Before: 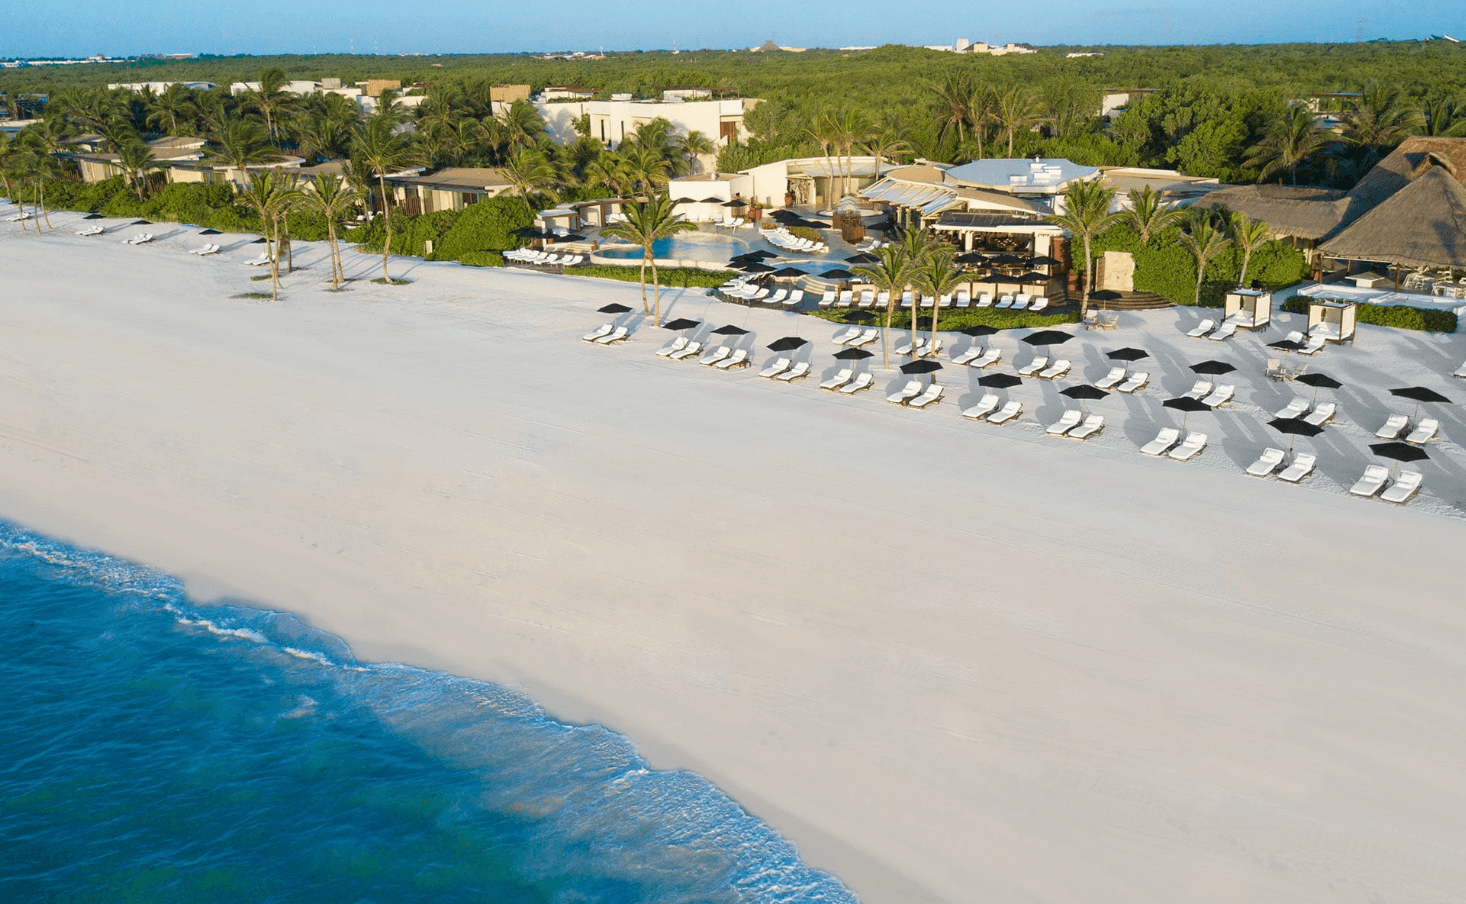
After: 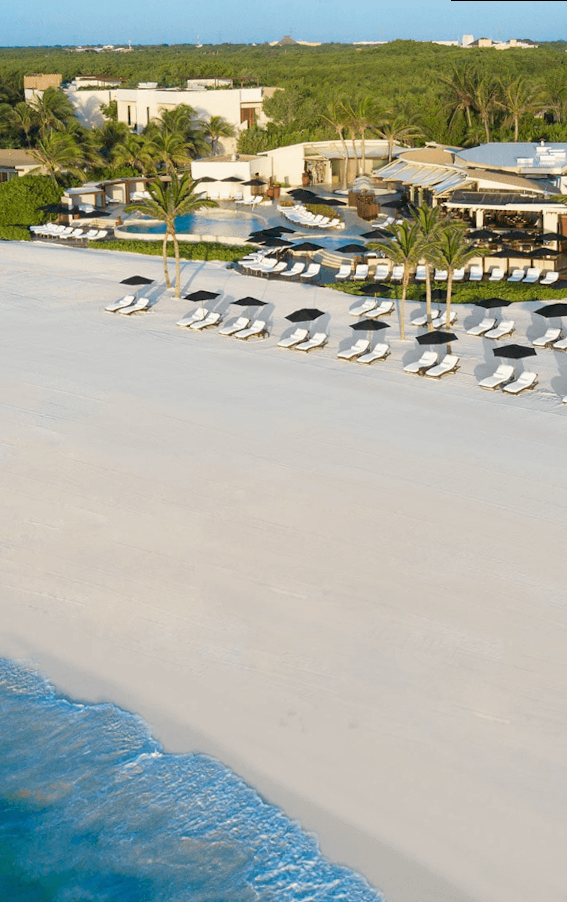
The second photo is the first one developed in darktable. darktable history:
crop: left 31.229%, right 27.105%
rotate and perspective: rotation 0.215°, lens shift (vertical) -0.139, crop left 0.069, crop right 0.939, crop top 0.002, crop bottom 0.996
